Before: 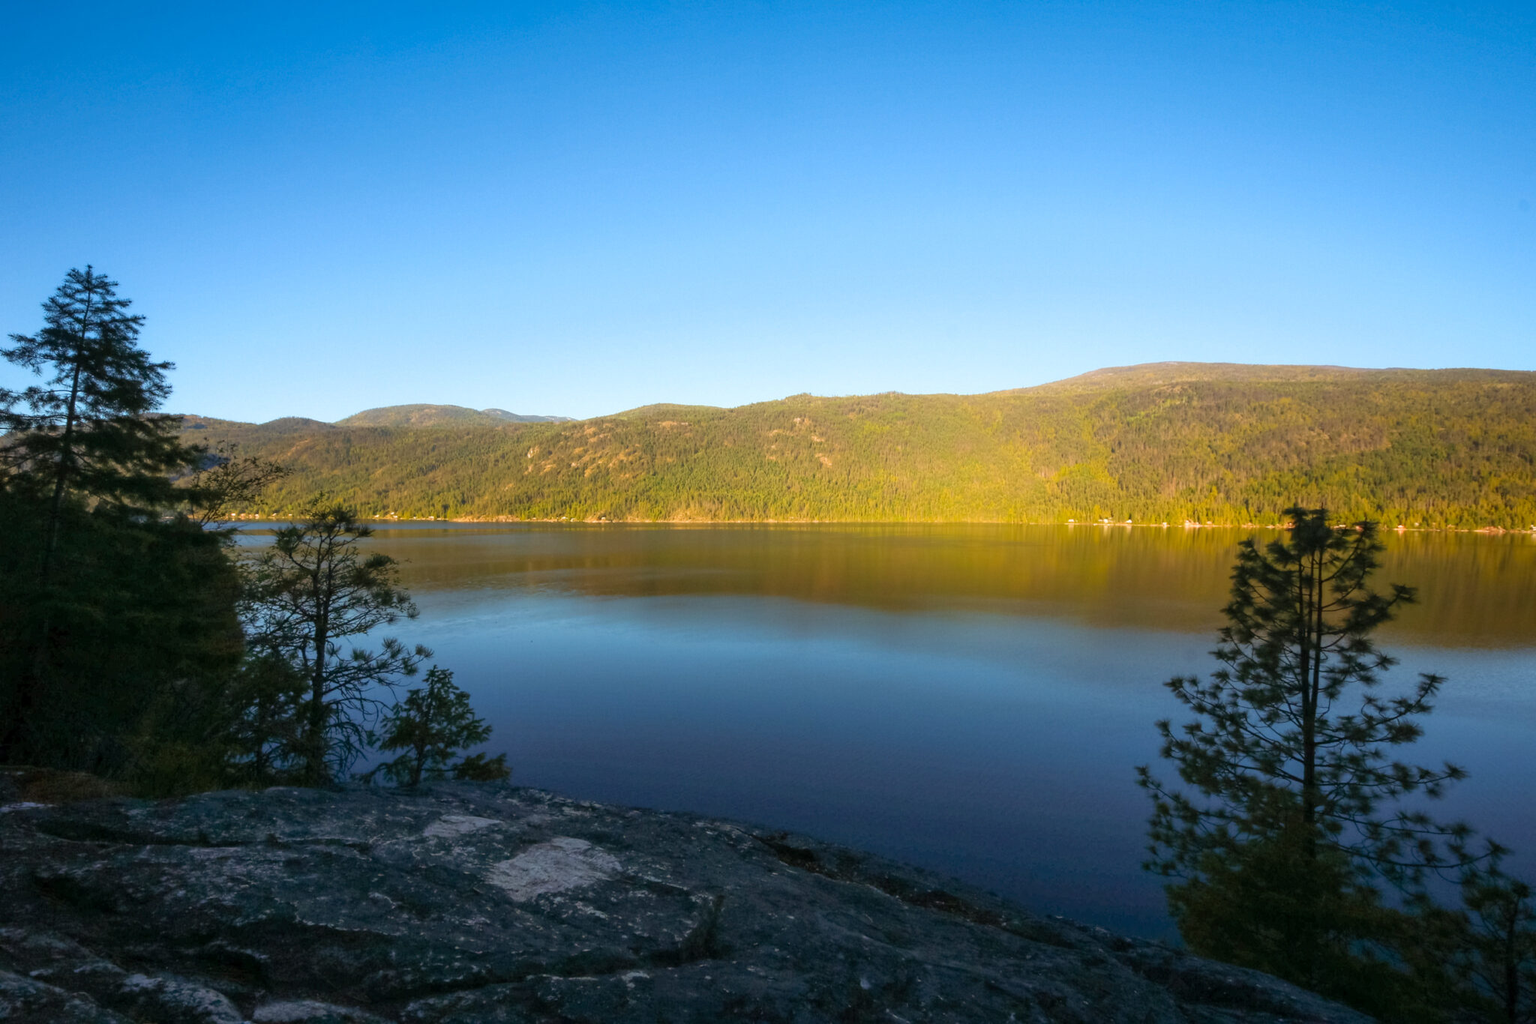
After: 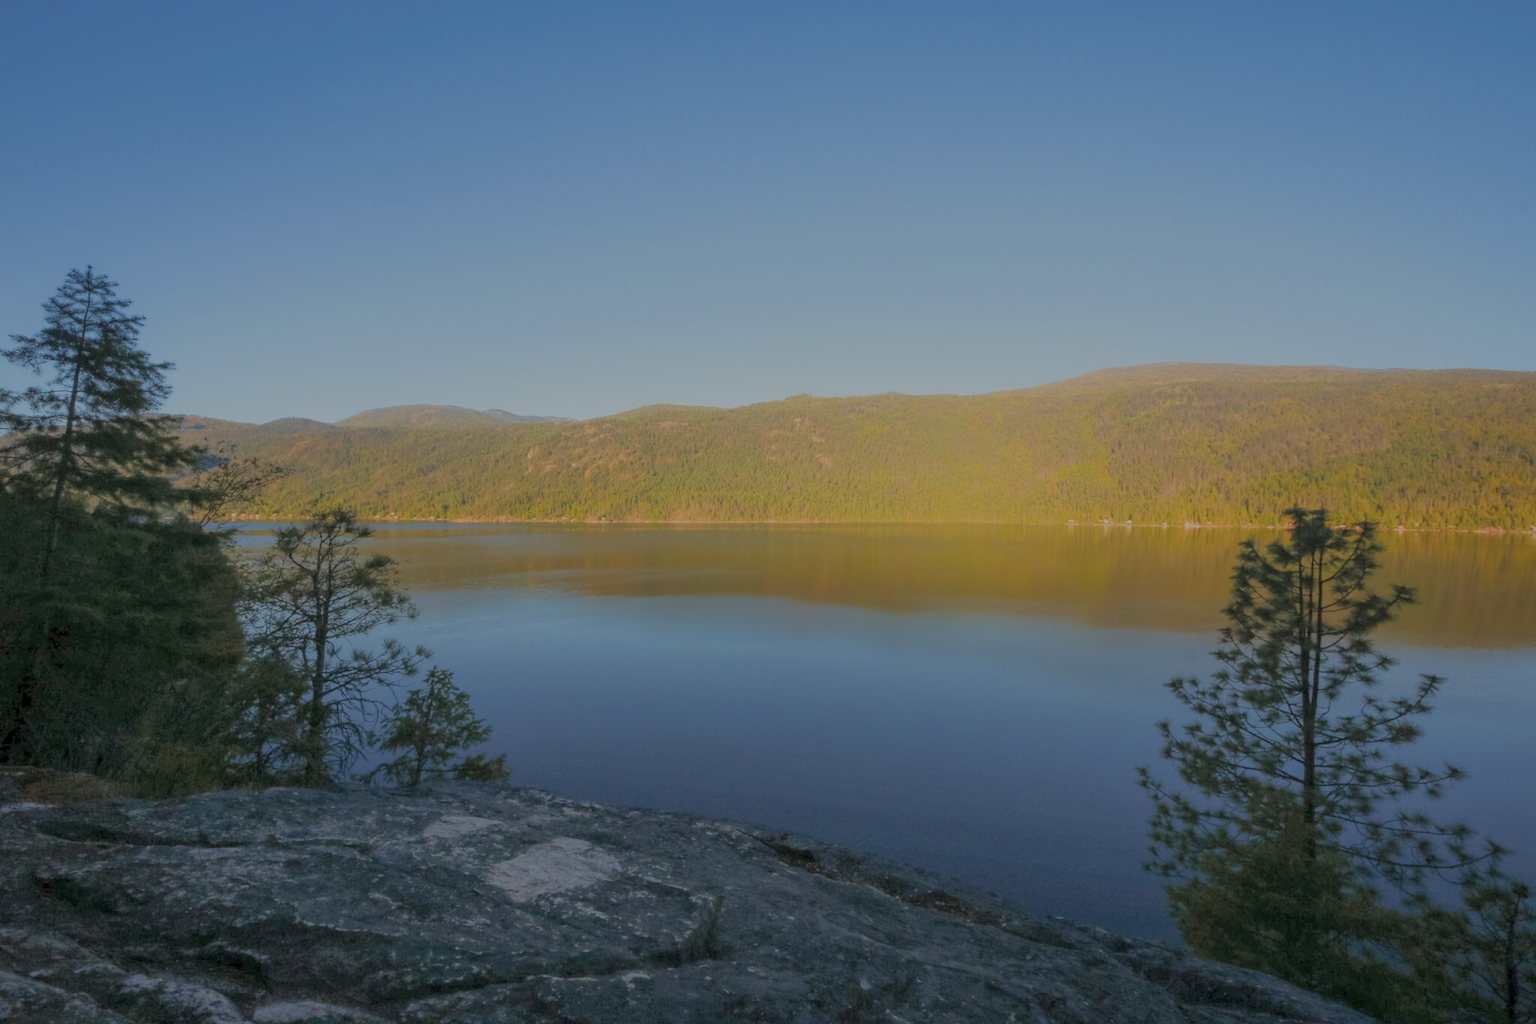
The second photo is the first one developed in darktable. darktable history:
filmic rgb: black relative exposure -13.87 EV, white relative exposure 7.99 EV, hardness 3.74, latitude 49.12%, contrast 0.502
